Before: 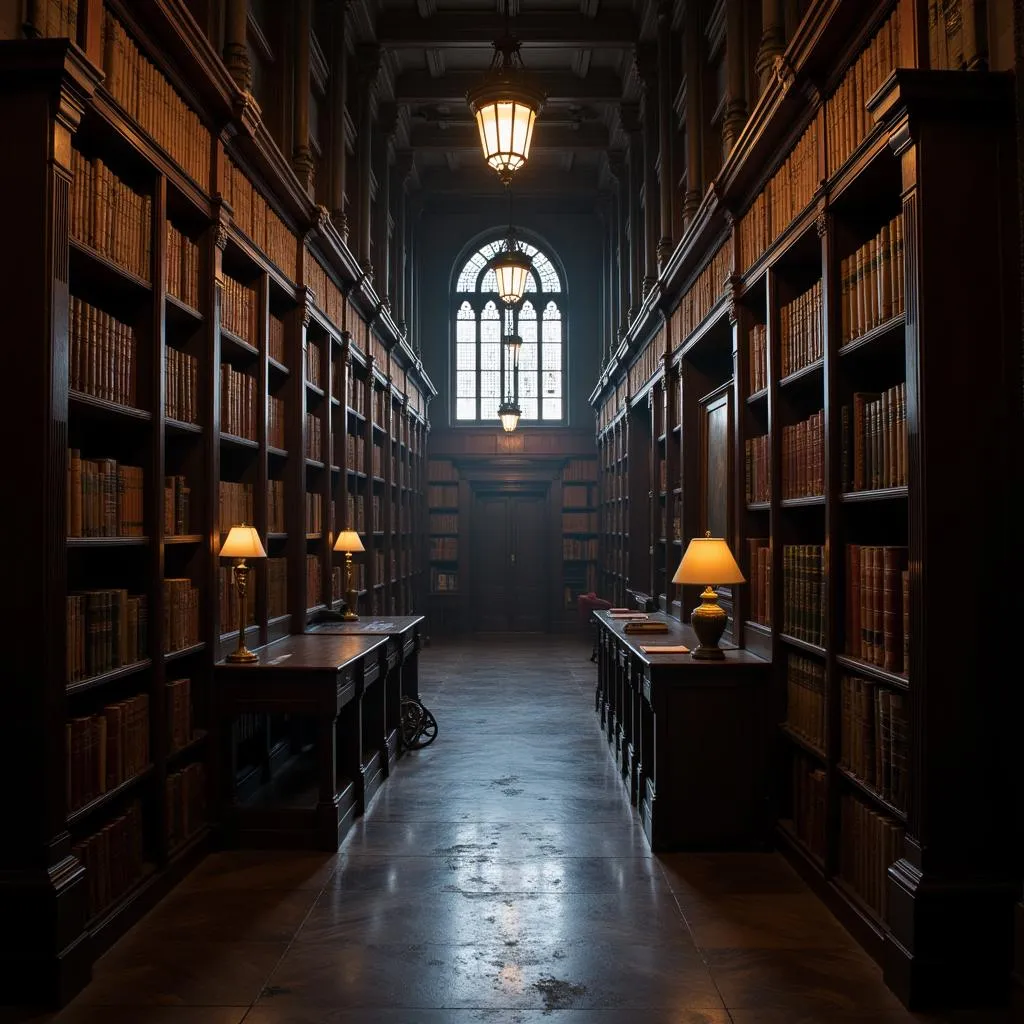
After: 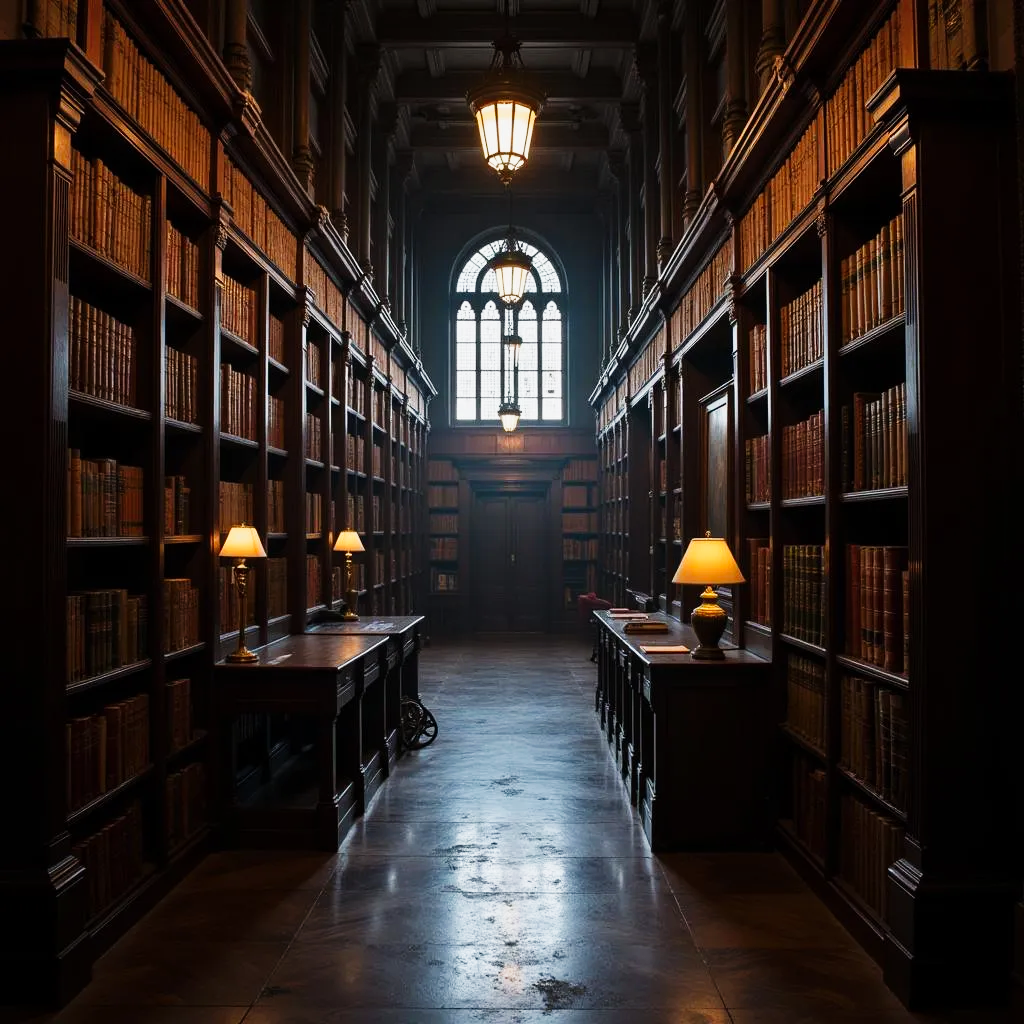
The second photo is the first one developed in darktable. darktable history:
contrast brightness saturation: contrast 0.053
tone curve: curves: ch0 [(0, 0) (0.131, 0.116) (0.316, 0.345) (0.501, 0.584) (0.629, 0.732) (0.812, 0.888) (1, 0.974)]; ch1 [(0, 0) (0.366, 0.367) (0.475, 0.462) (0.494, 0.496) (0.504, 0.499) (0.553, 0.584) (1, 1)]; ch2 [(0, 0) (0.333, 0.346) (0.375, 0.375) (0.424, 0.43) (0.476, 0.492) (0.502, 0.502) (0.533, 0.556) (0.566, 0.599) (0.614, 0.653) (1, 1)], preserve colors none
